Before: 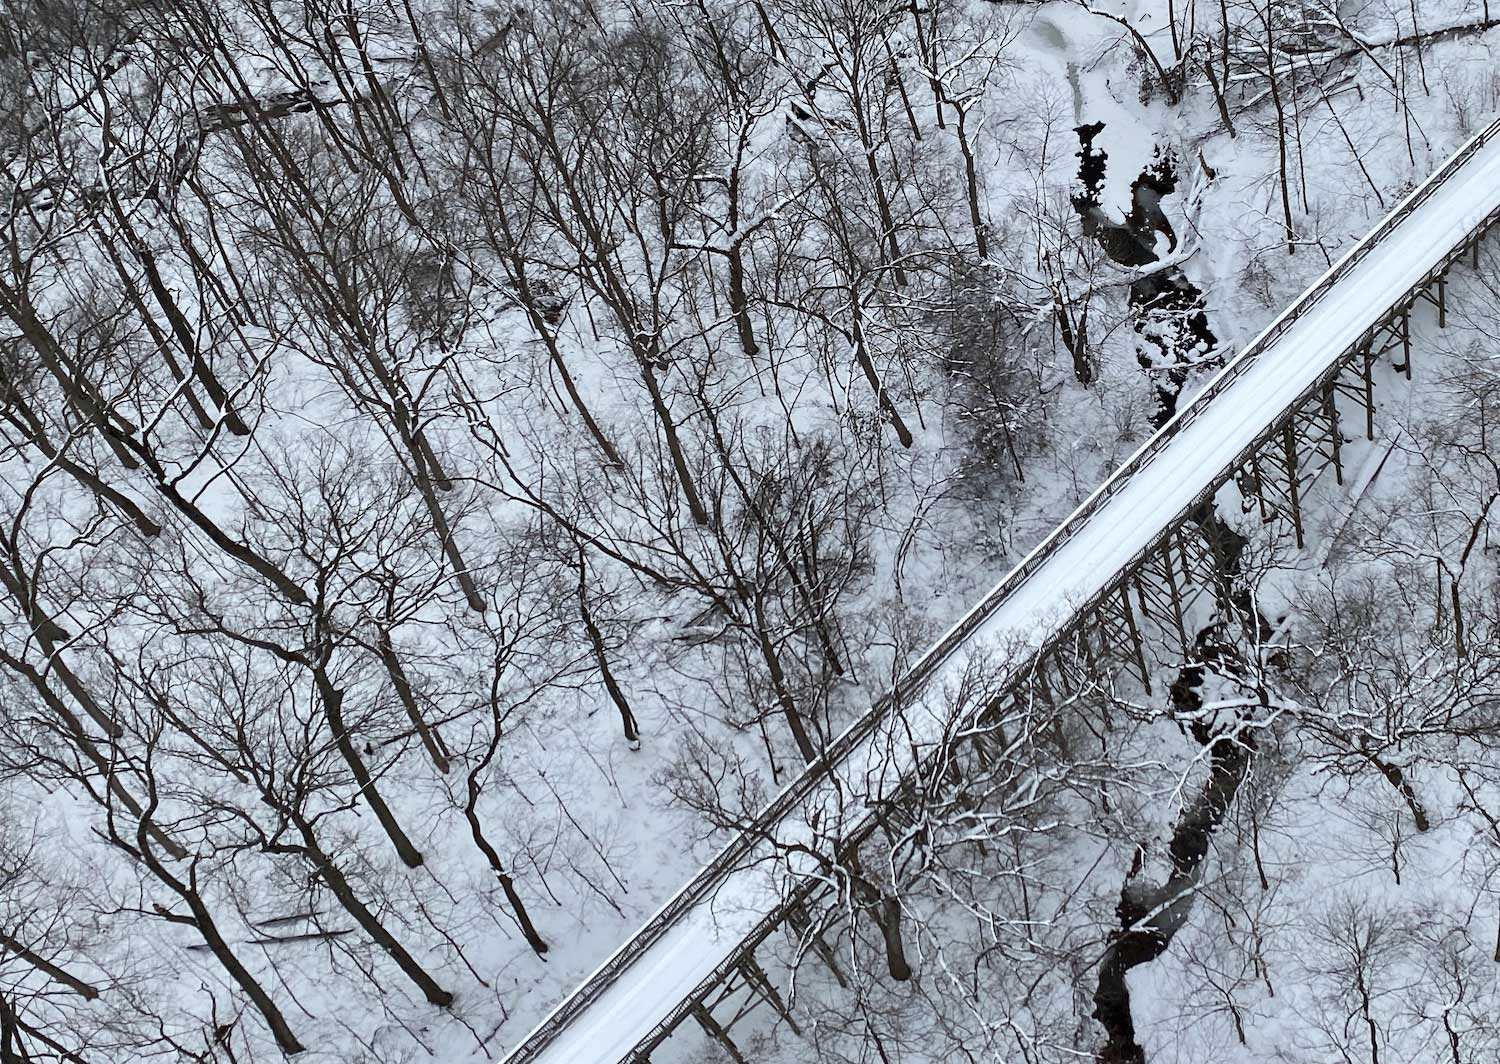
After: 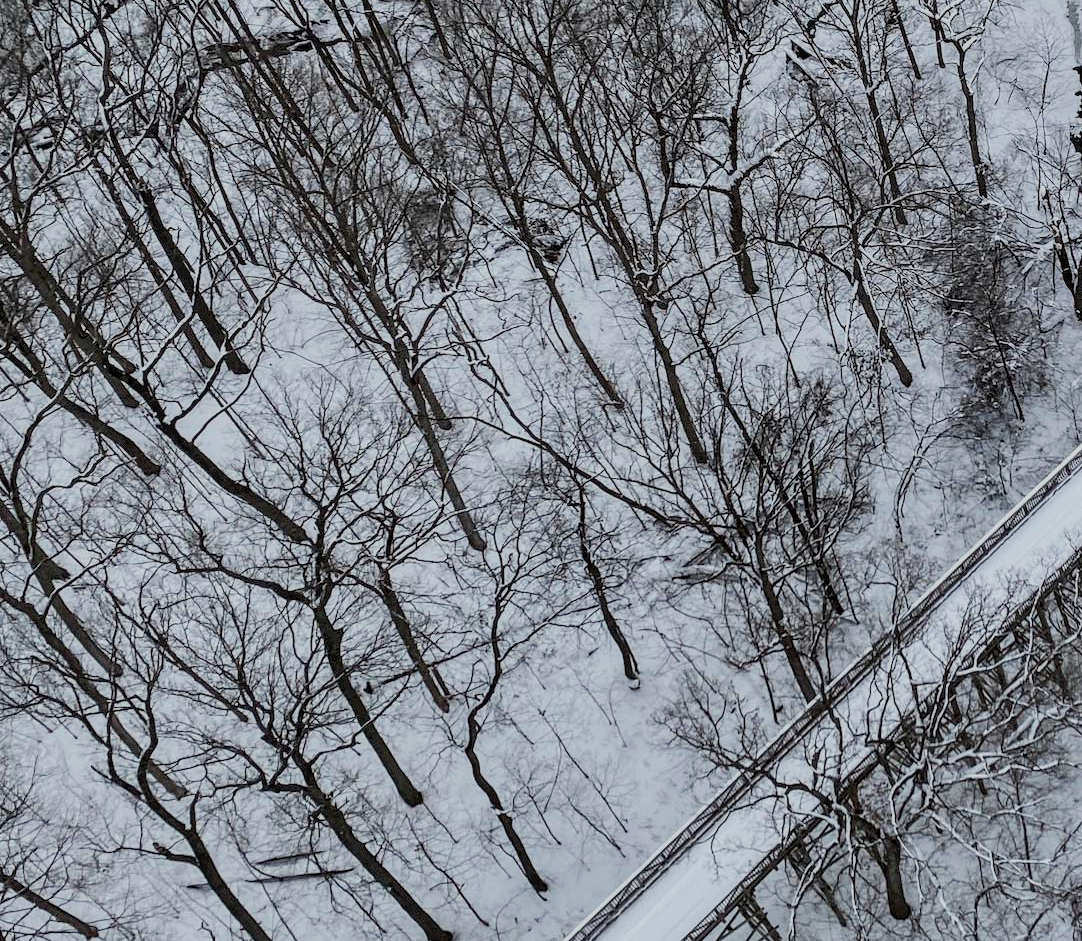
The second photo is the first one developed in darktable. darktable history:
local contrast: on, module defaults
crop: top 5.741%, right 27.855%, bottom 5.767%
filmic rgb: black relative exposure -7.65 EV, white relative exposure 4.56 EV, threshold 5.97 EV, hardness 3.61, enable highlight reconstruction true
